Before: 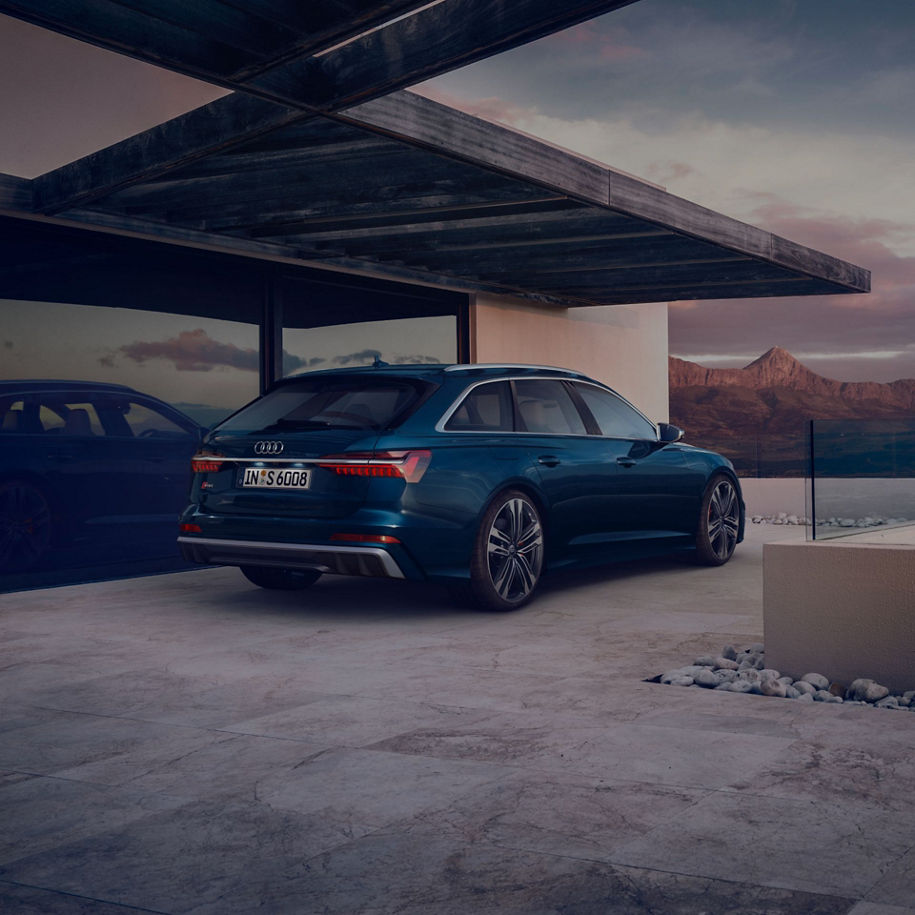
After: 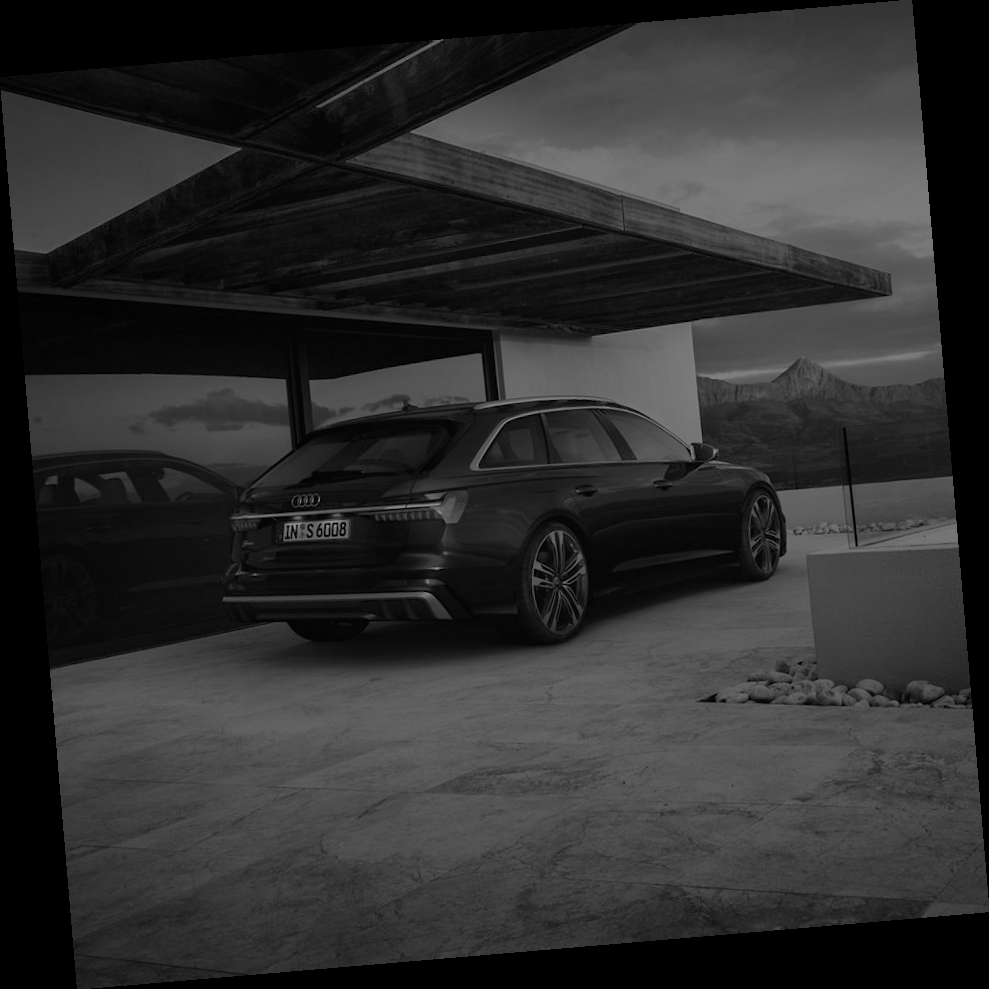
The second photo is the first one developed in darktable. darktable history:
monochrome: a 79.32, b 81.83, size 1.1
rotate and perspective: rotation -4.86°, automatic cropping off
